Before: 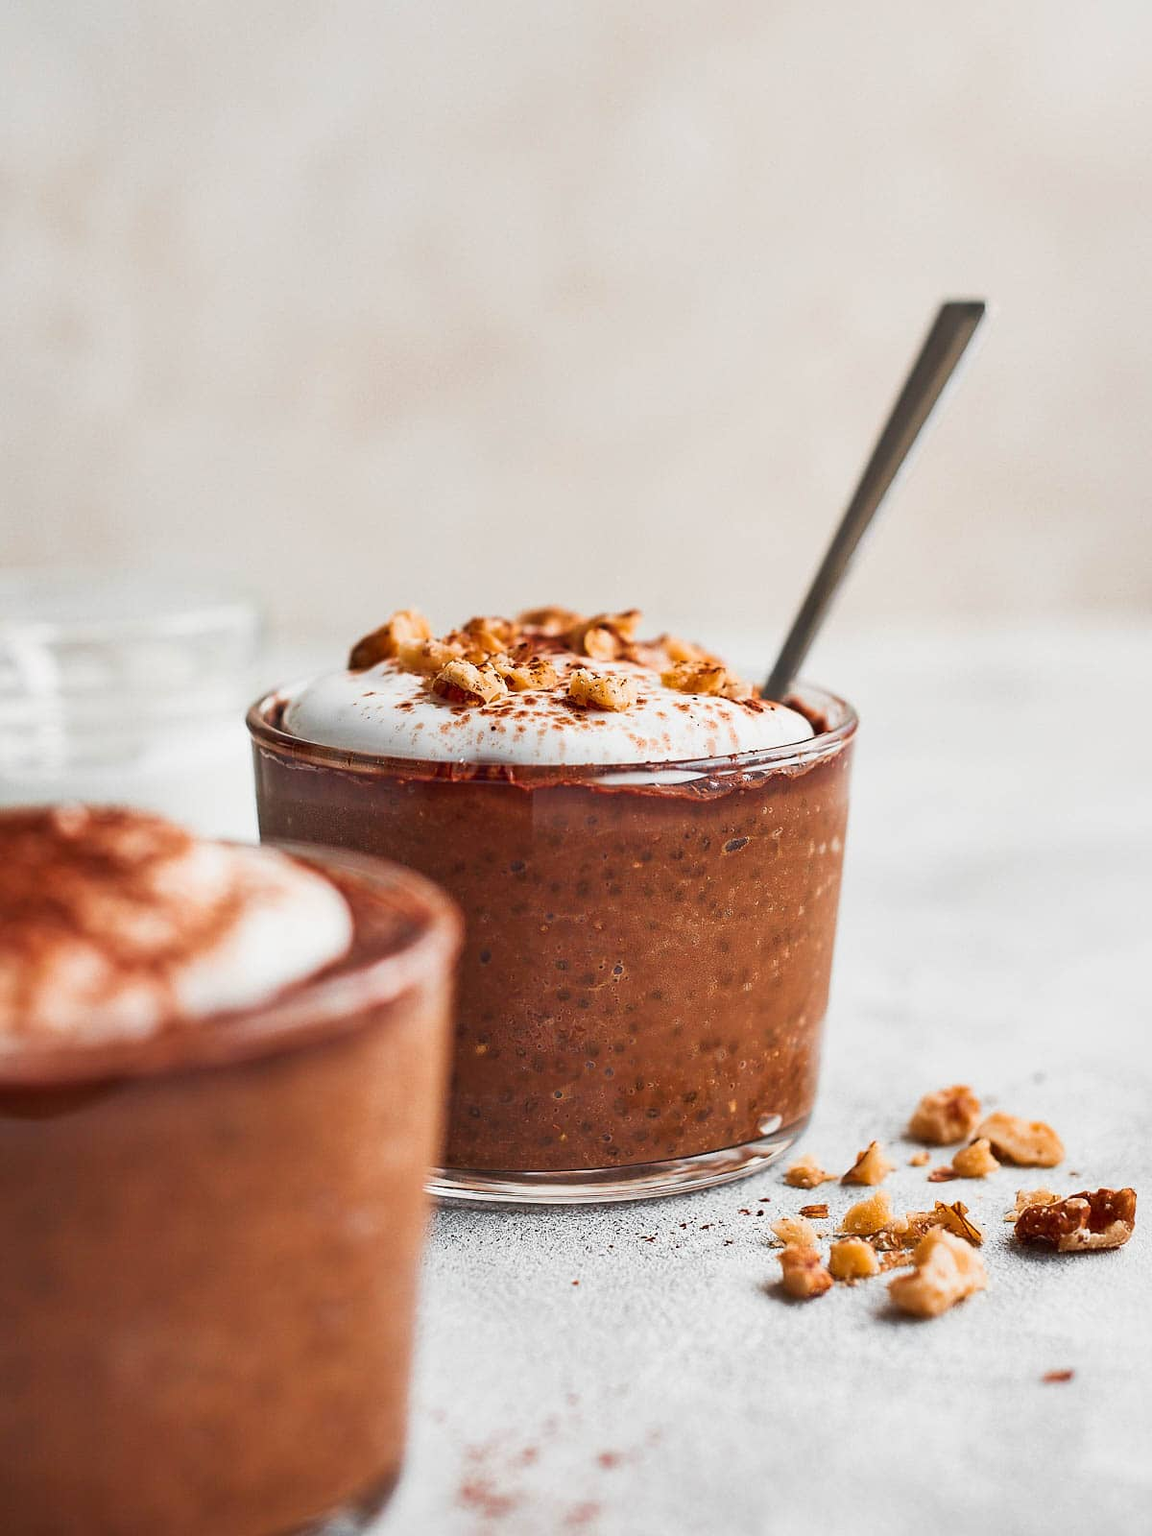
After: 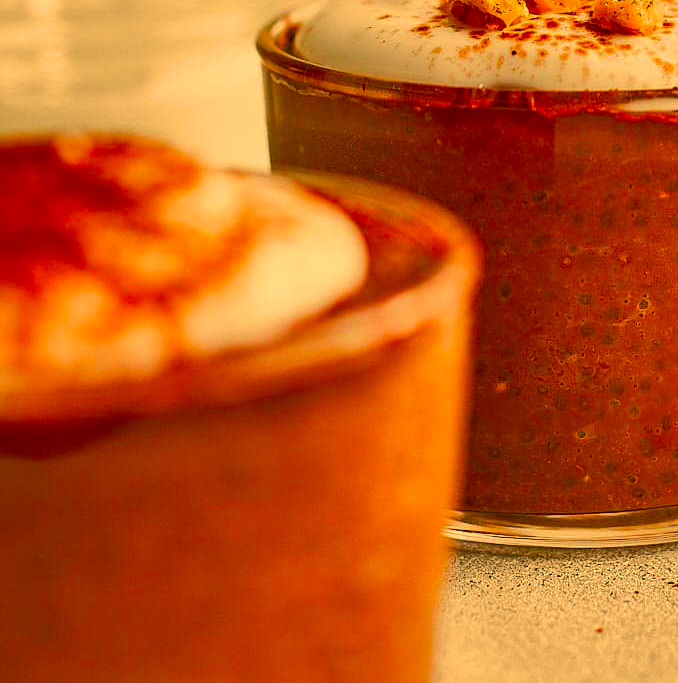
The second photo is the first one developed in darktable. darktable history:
velvia: strength 44.76%
shadows and highlights: shadows 40.17, highlights -59.95
color correction: highlights a* 10.63, highlights b* 30.28, shadows a* 2.87, shadows b* 17.27, saturation 1.72
contrast brightness saturation: saturation -0.165
crop: top 44.182%, right 43.439%, bottom 13.111%
